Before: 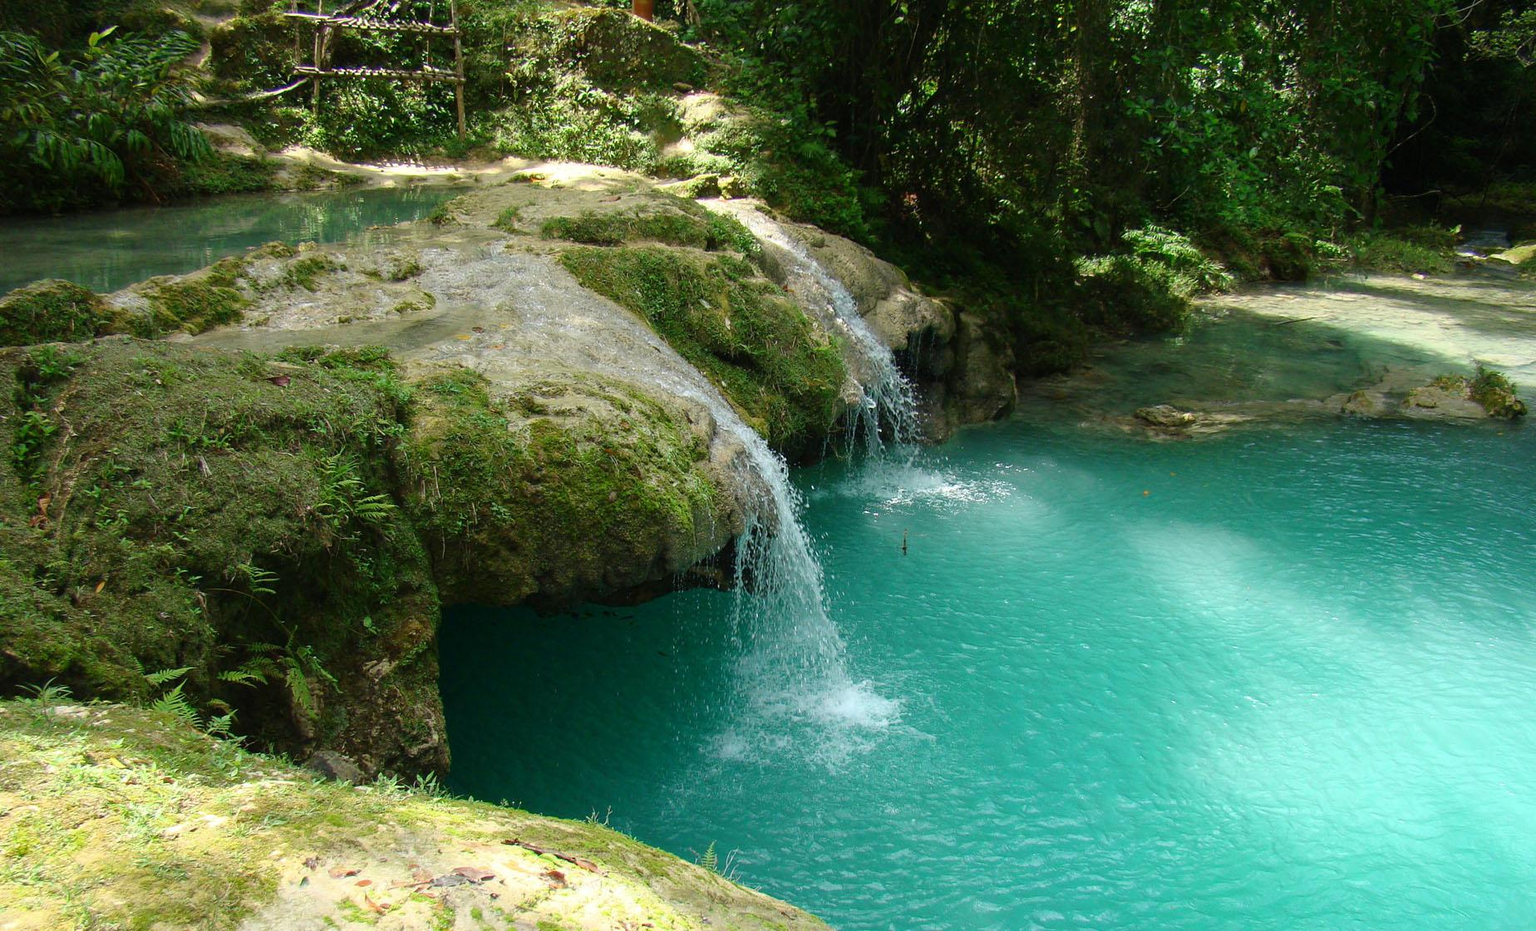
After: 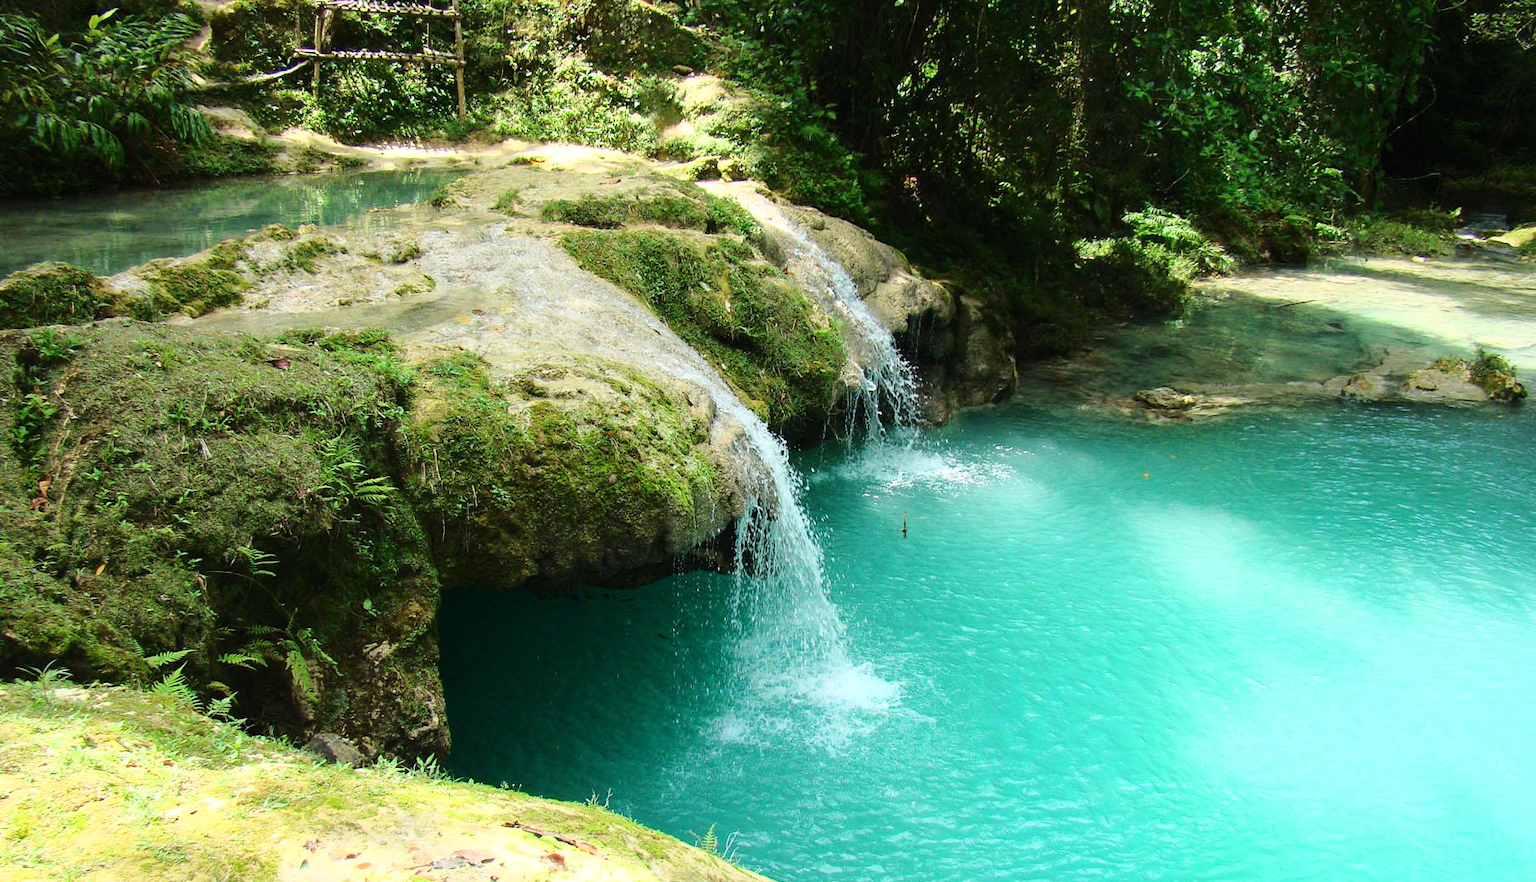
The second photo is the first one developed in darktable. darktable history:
base curve: curves: ch0 [(0, 0) (0.028, 0.03) (0.121, 0.232) (0.46, 0.748) (0.859, 0.968) (1, 1)]
crop and rotate: top 1.89%, bottom 3.227%
